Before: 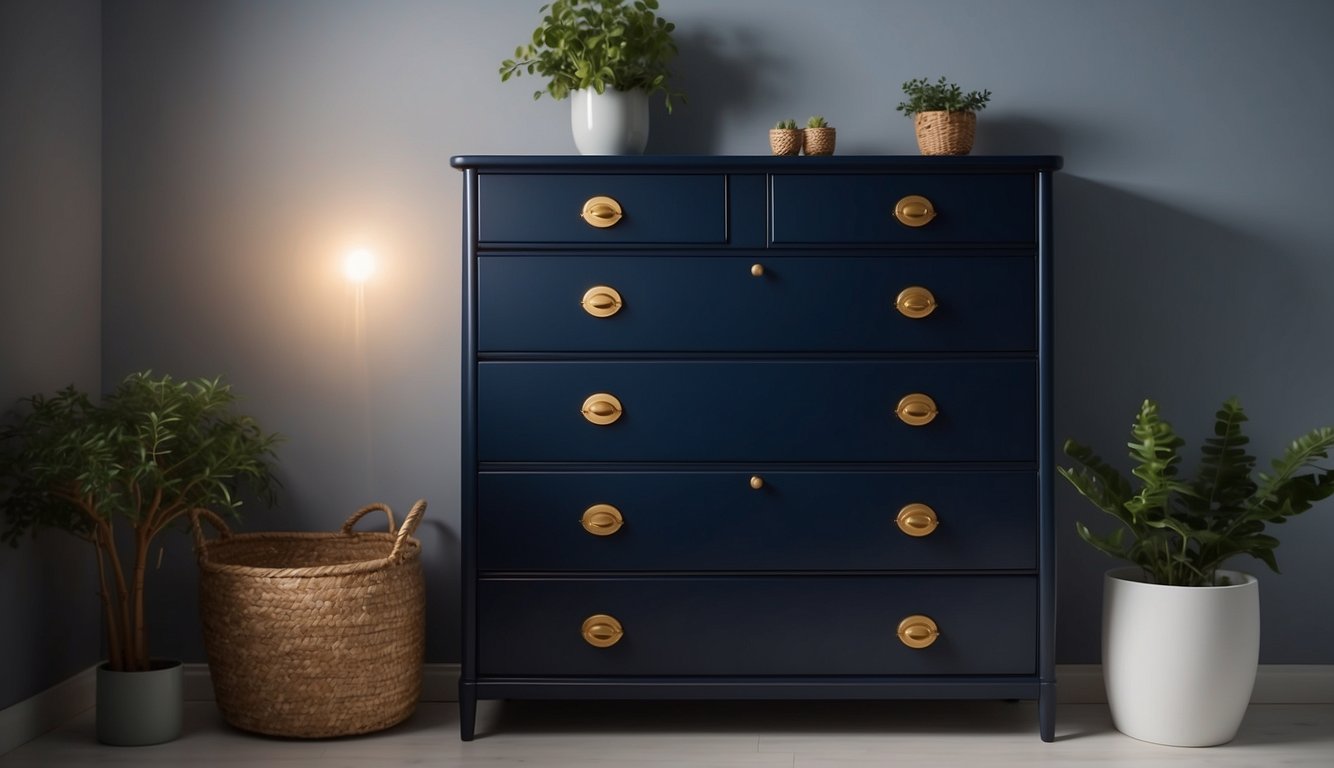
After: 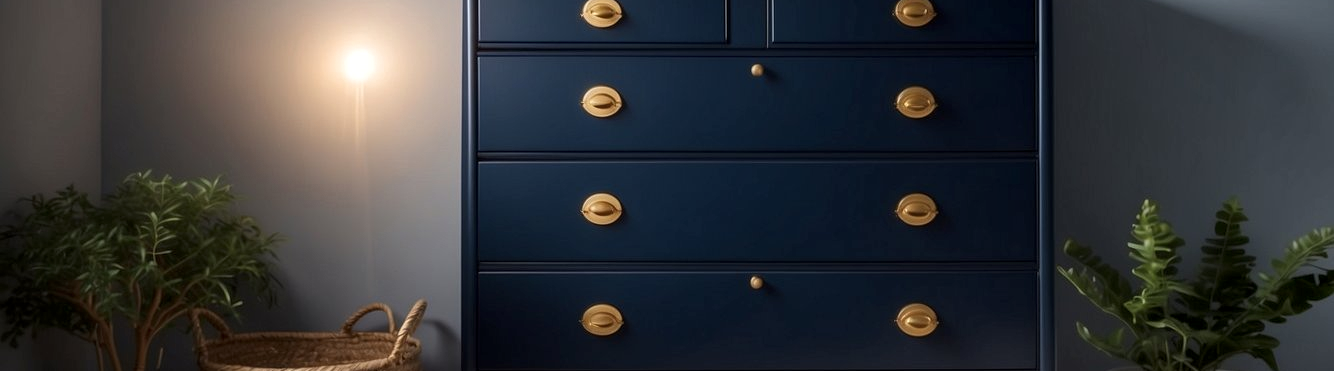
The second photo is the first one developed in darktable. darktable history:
crop and rotate: top 26.056%, bottom 25.543%
local contrast: on, module defaults
